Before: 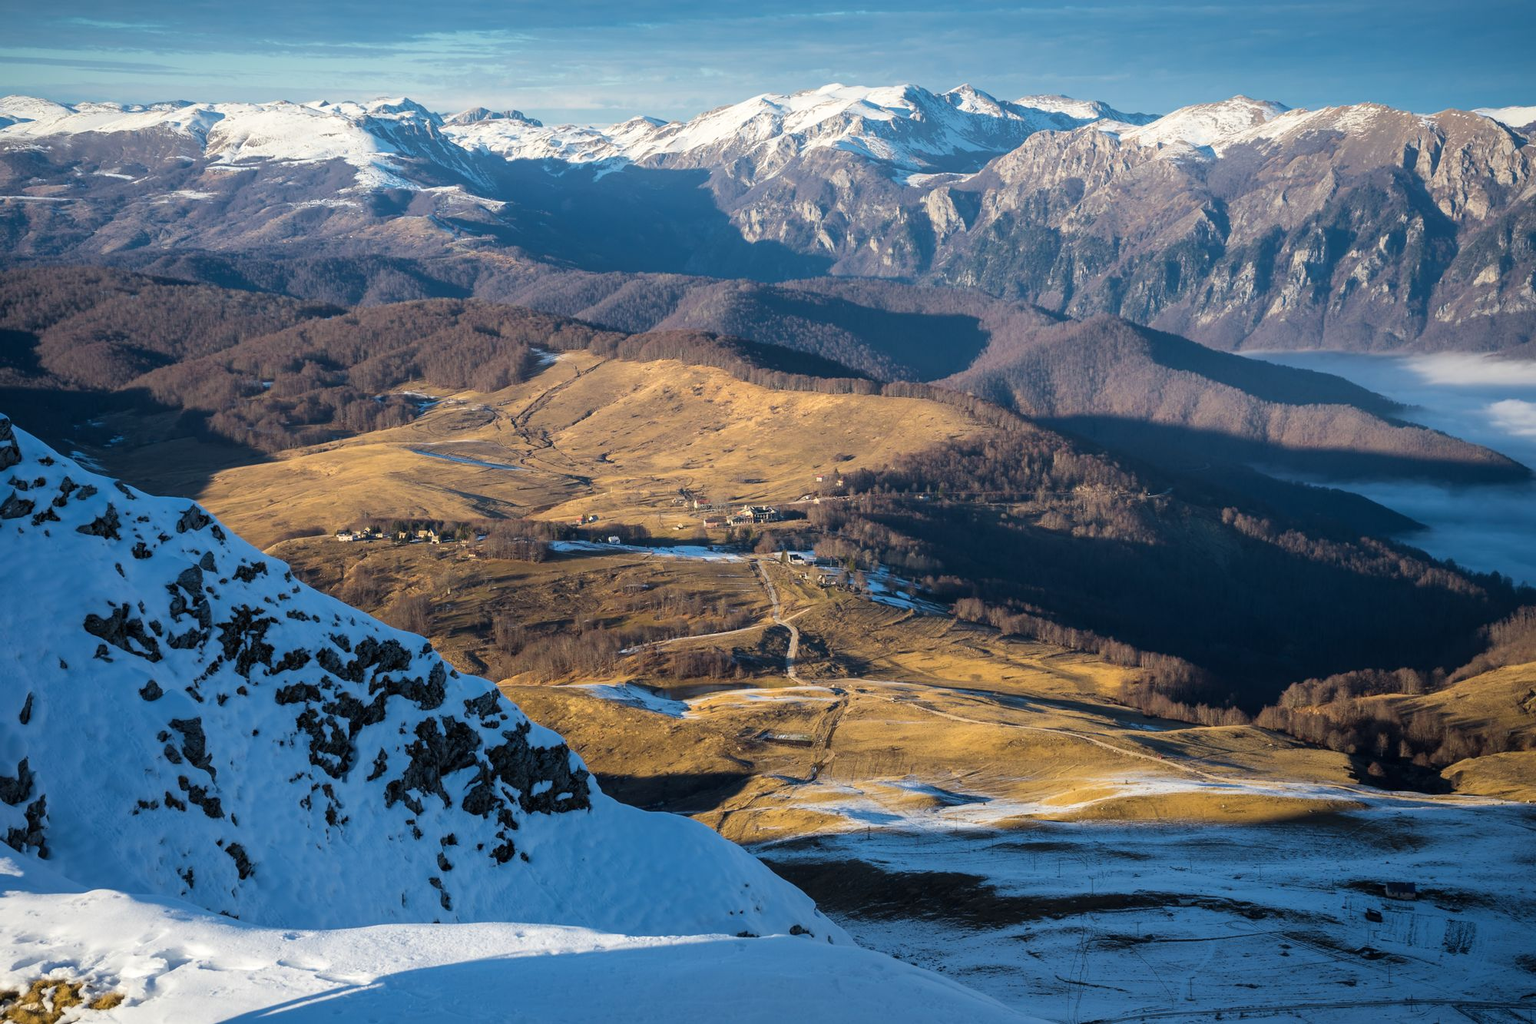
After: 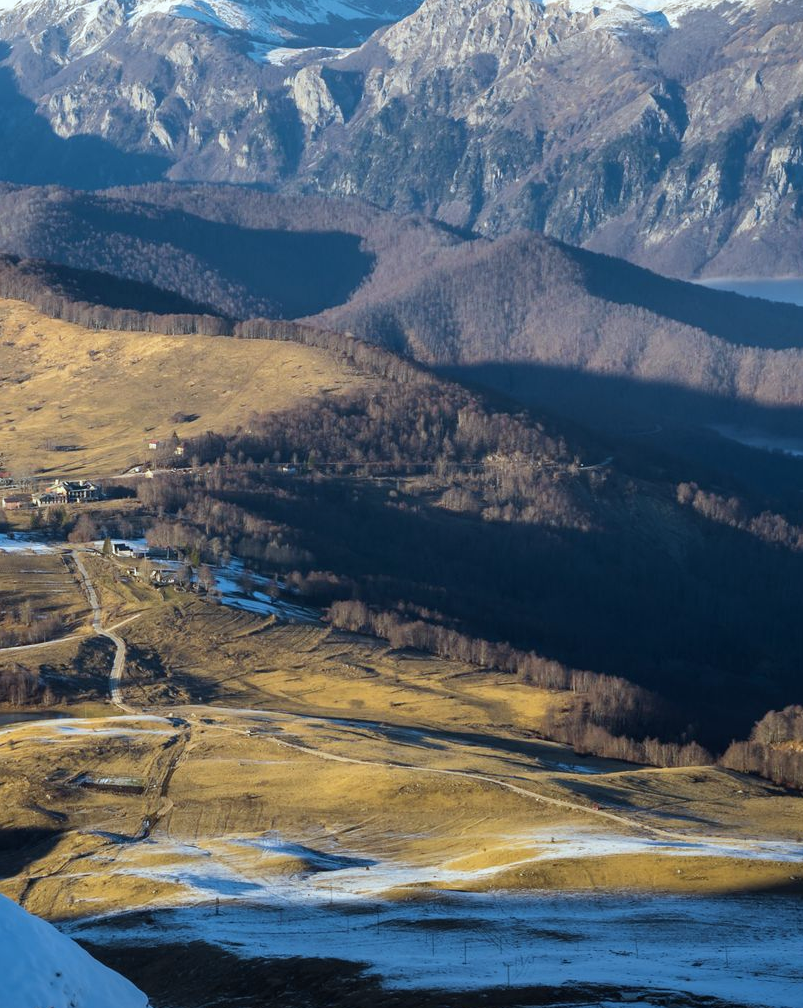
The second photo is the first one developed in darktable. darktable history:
crop: left 45.721%, top 13.393%, right 14.118%, bottom 10.01%
white balance: red 0.925, blue 1.046
shadows and highlights: shadows 12, white point adjustment 1.2, highlights -0.36, soften with gaussian
